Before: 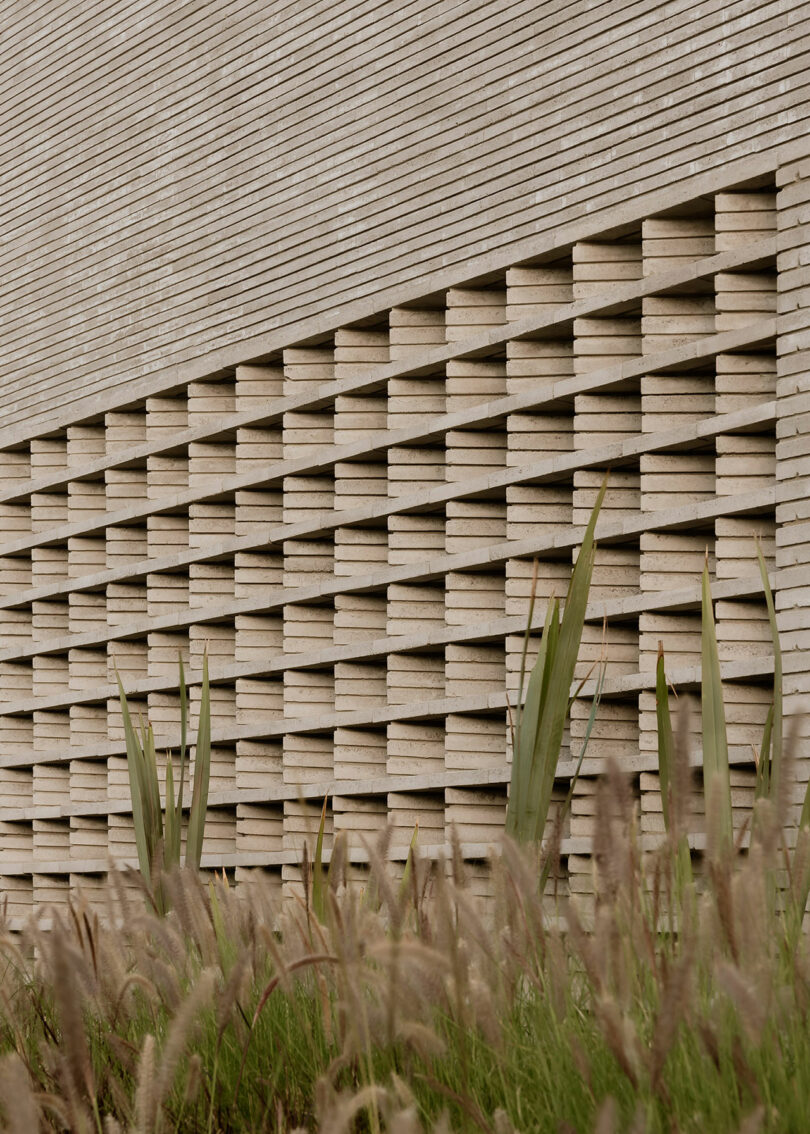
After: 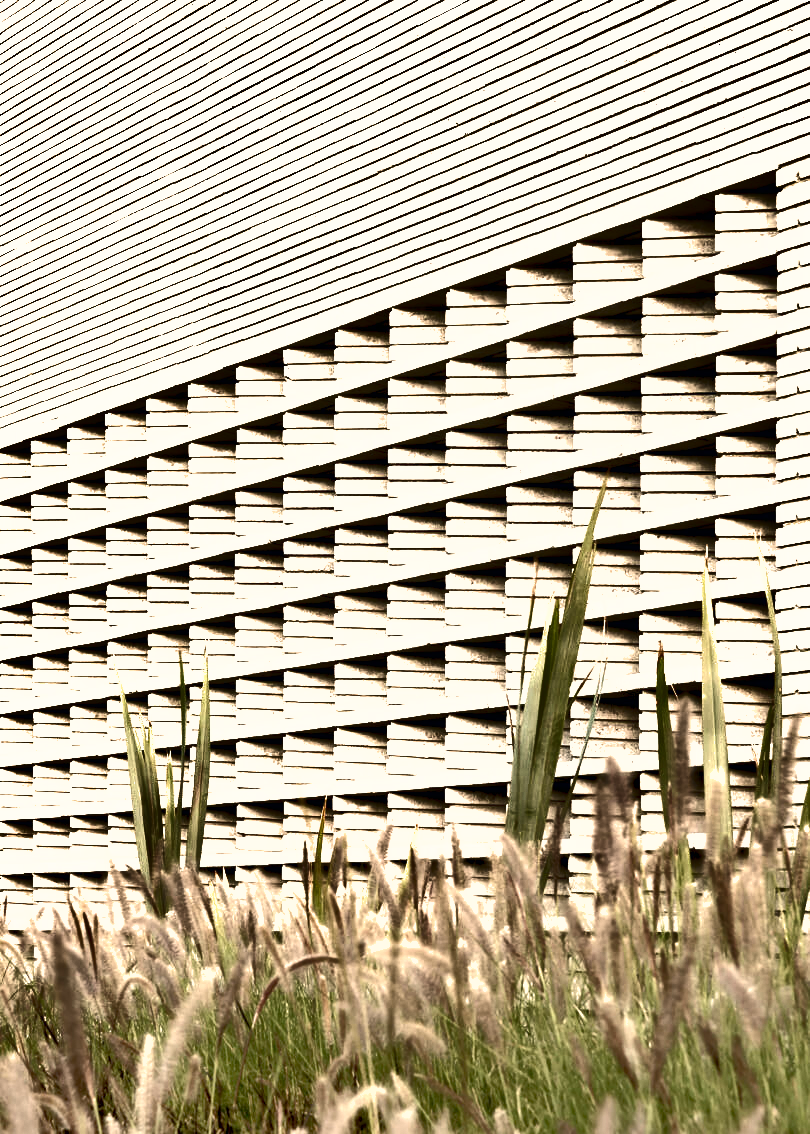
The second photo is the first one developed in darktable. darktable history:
contrast brightness saturation: contrast 0.097, saturation -0.291
exposure: black level correction 0.005, exposure 2.077 EV, compensate highlight preservation false
shadows and highlights: shadows 21, highlights -82.99, soften with gaussian
color correction: highlights a* 2.92, highlights b* 4.99, shadows a* -2.4, shadows b* -4.95, saturation 0.815
